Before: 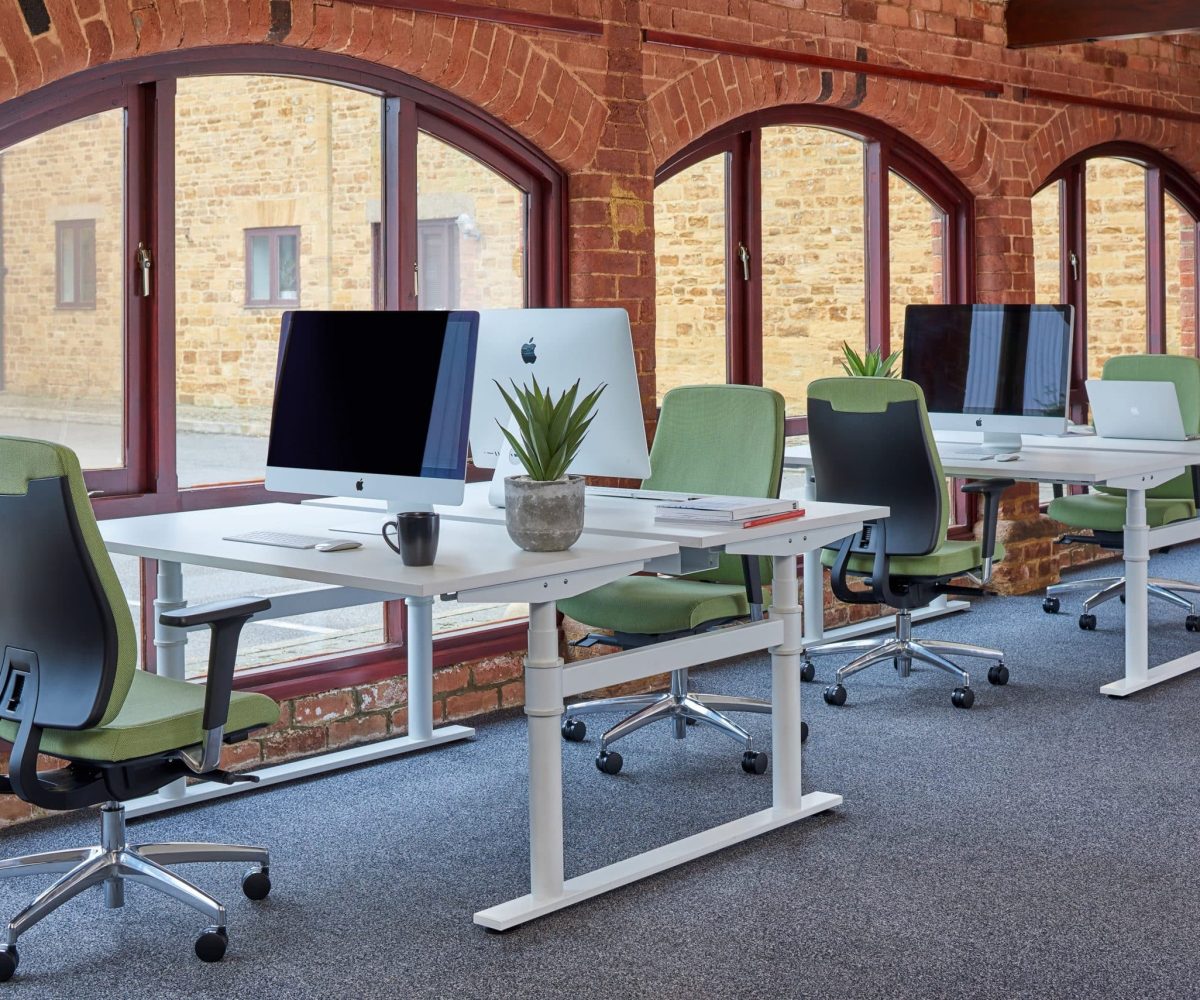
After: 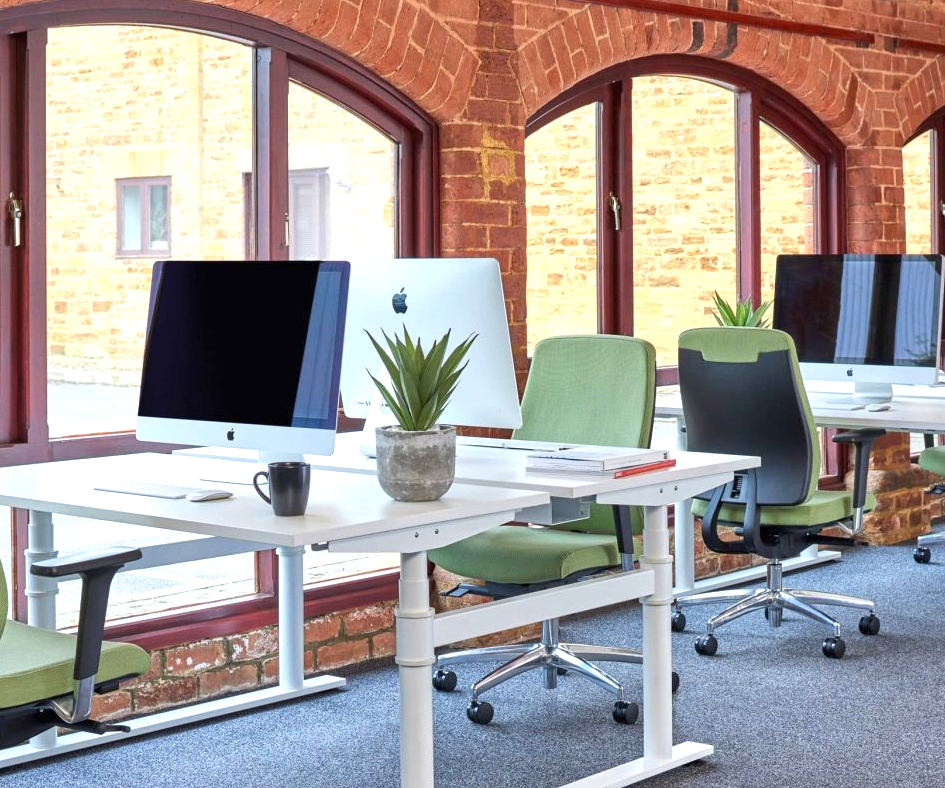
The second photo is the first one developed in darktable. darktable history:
crop and rotate: left 10.778%, top 5.069%, right 10.424%, bottom 16.124%
exposure: black level correction 0, exposure 0.696 EV, compensate exposure bias true, compensate highlight preservation false
